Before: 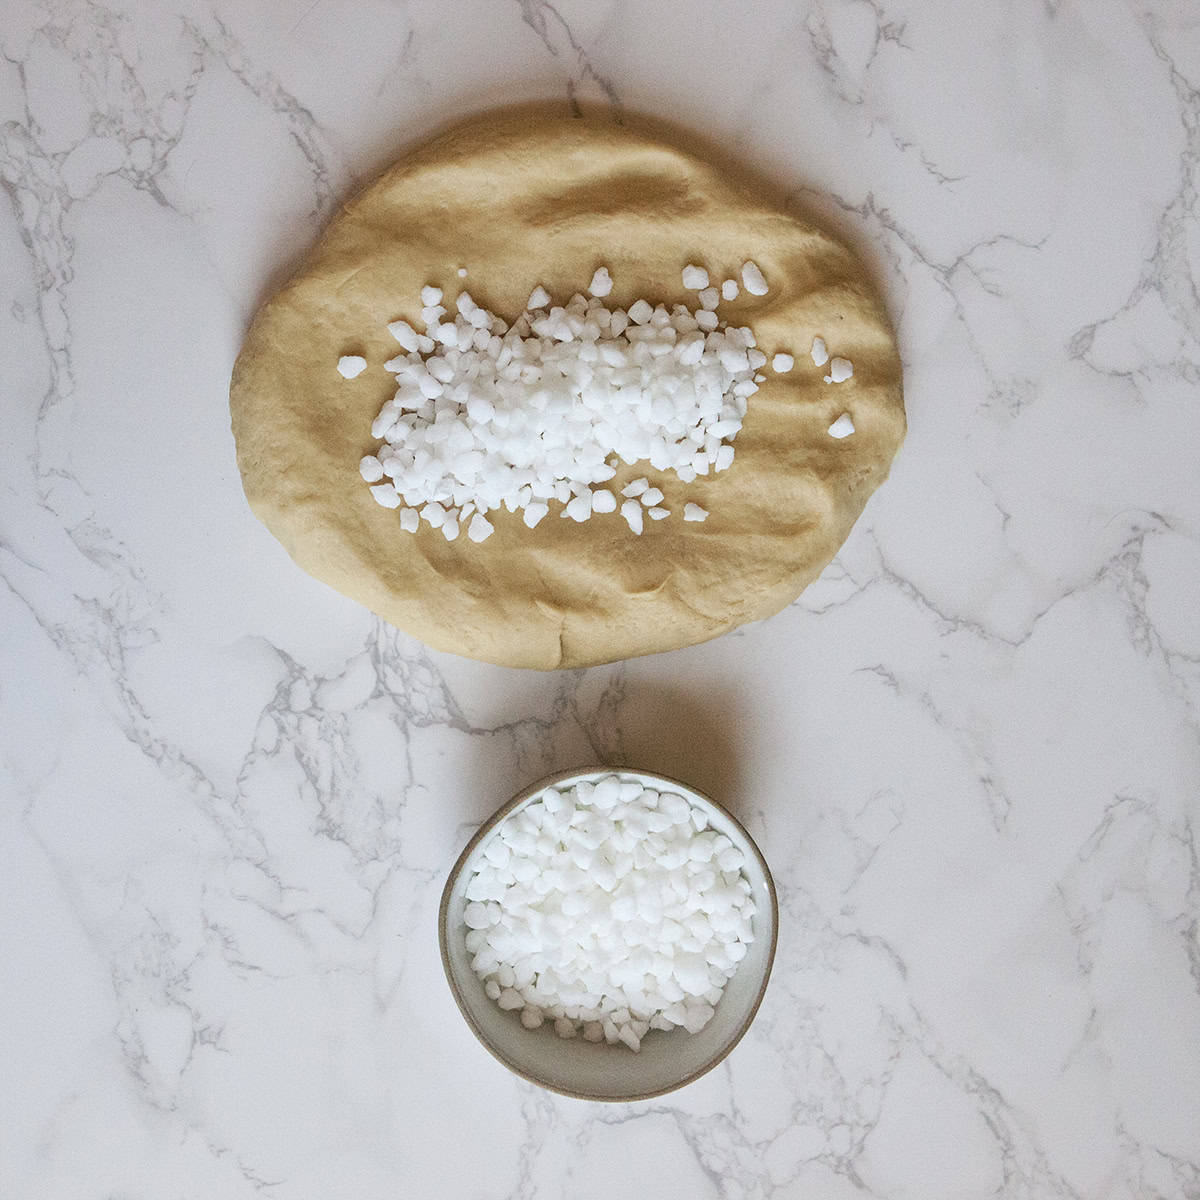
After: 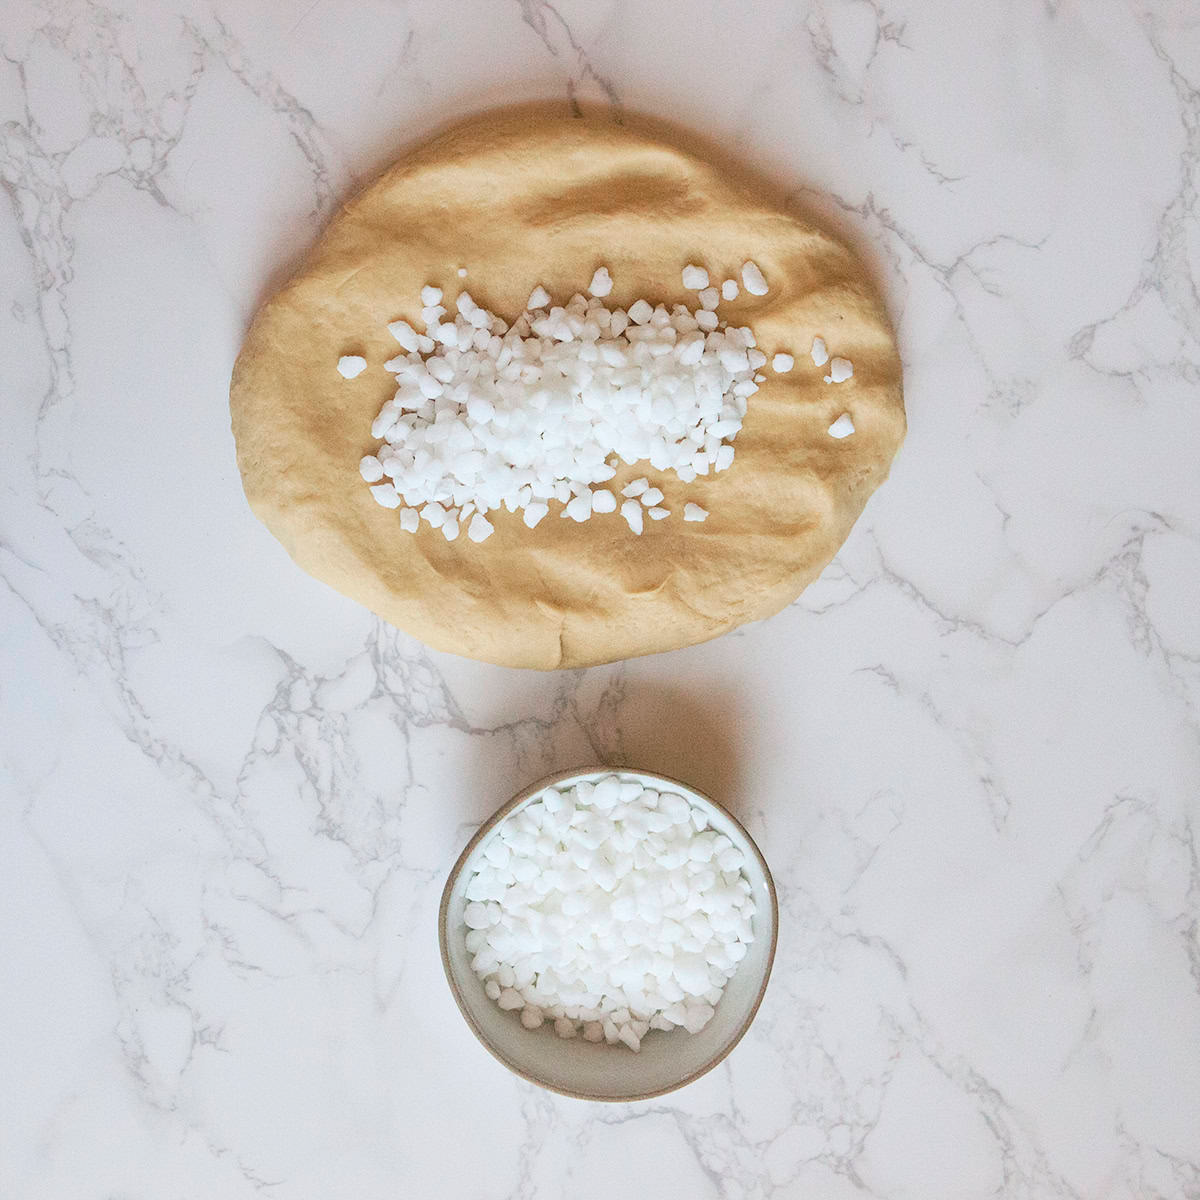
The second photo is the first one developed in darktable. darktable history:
contrast brightness saturation: brightness 0.133
